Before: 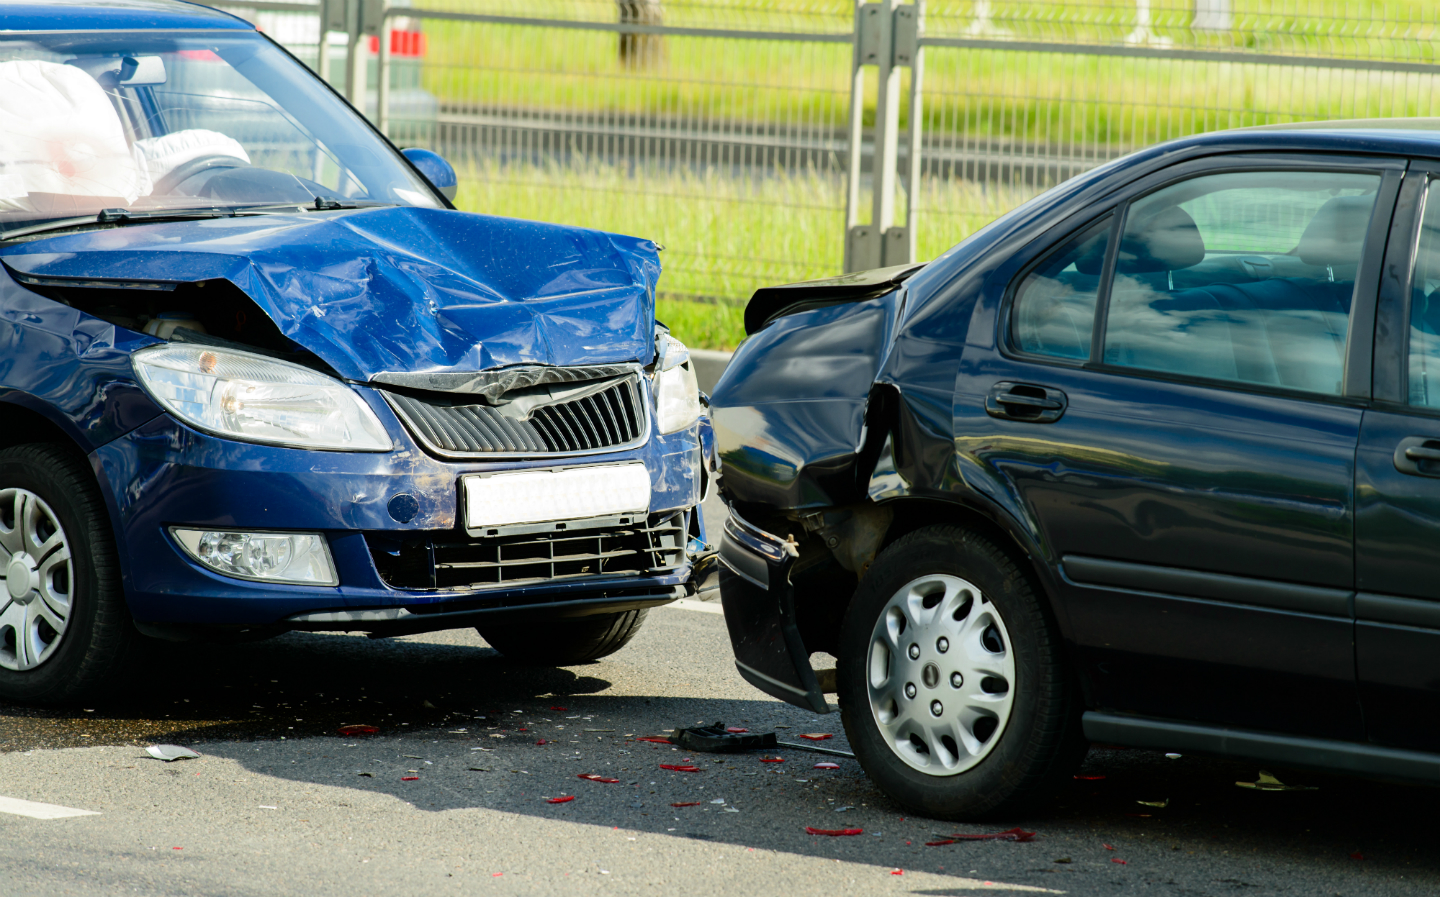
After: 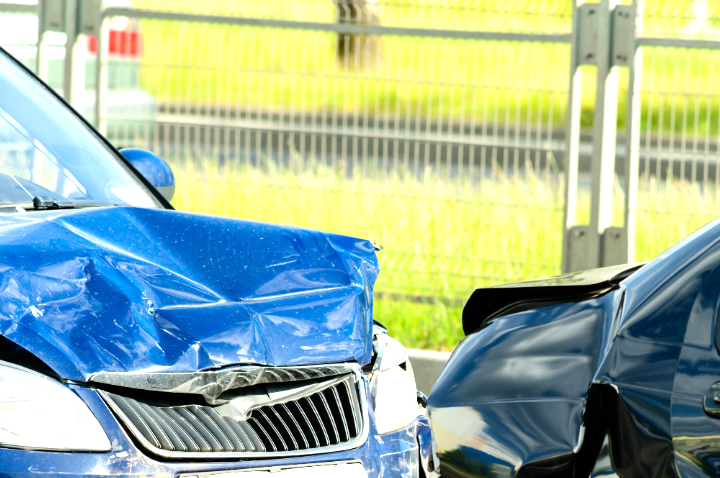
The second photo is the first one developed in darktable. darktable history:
tone equalizer: -8 EV -0.749 EV, -7 EV -0.678 EV, -6 EV -0.613 EV, -5 EV -0.372 EV, -3 EV 0.404 EV, -2 EV 0.6 EV, -1 EV 0.7 EV, +0 EV 0.739 EV, mask exposure compensation -0.511 EV
crop: left 19.605%, right 30.383%, bottom 46.69%
